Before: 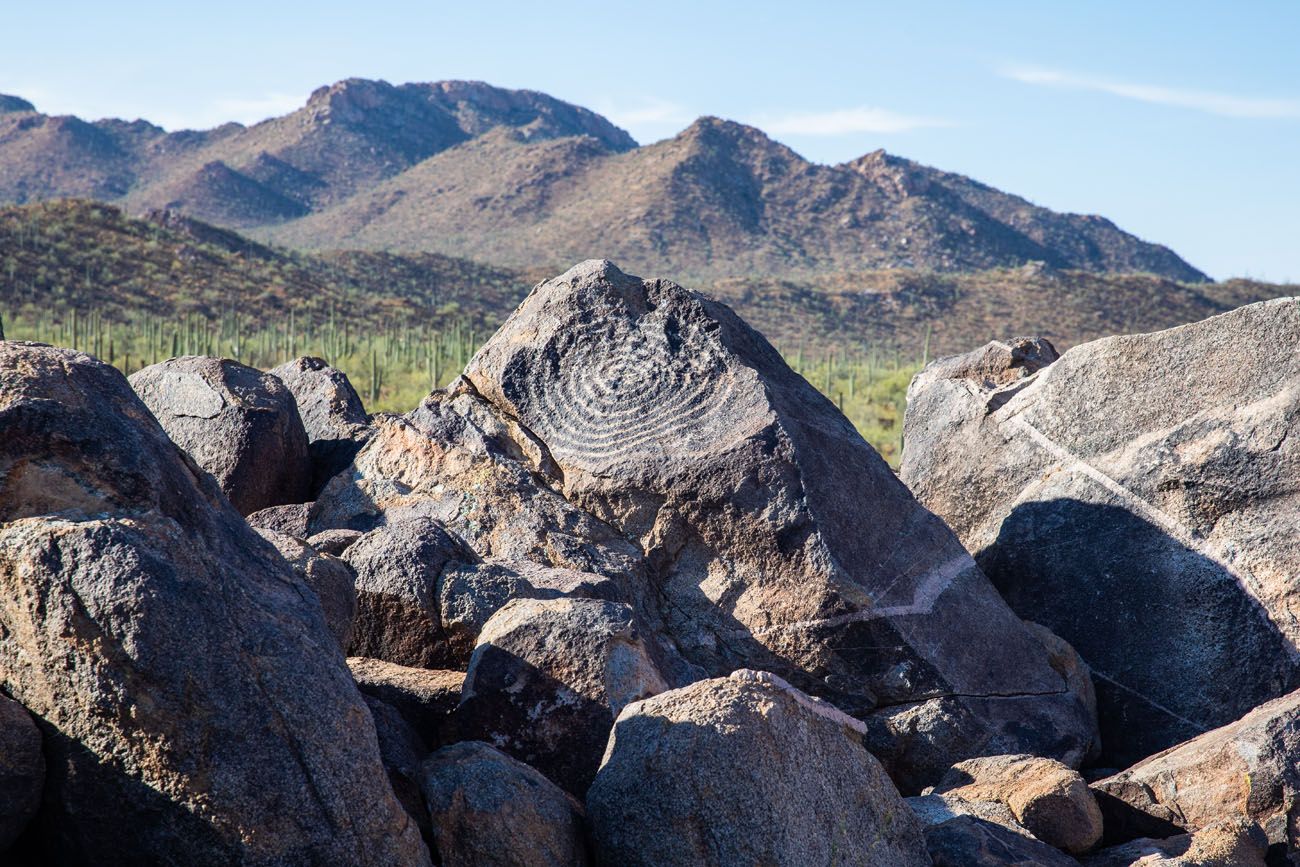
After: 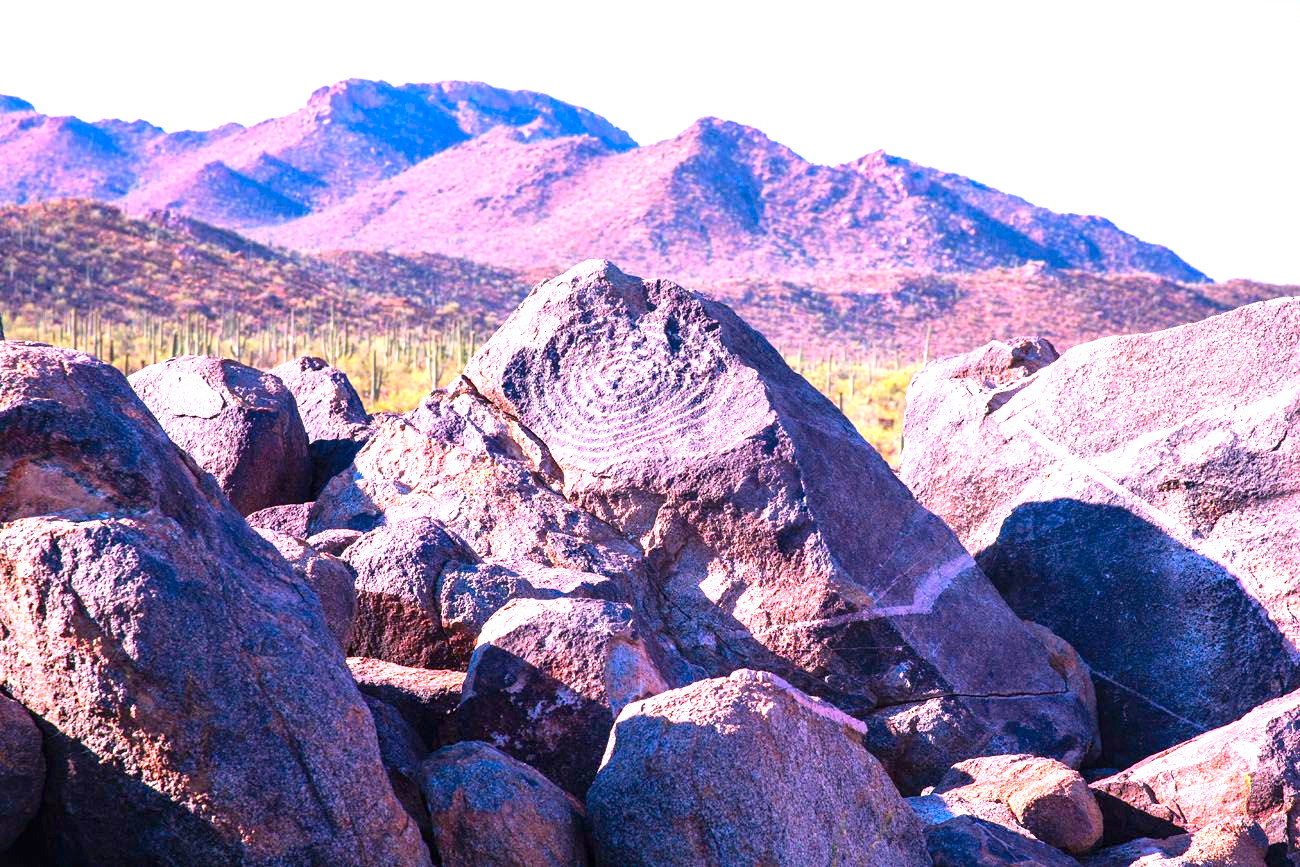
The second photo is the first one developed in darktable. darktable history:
exposure: black level correction 0, exposure 1.199 EV, compensate highlight preservation false
color correction: highlights a* 19.42, highlights b* -11.49, saturation 1.65
